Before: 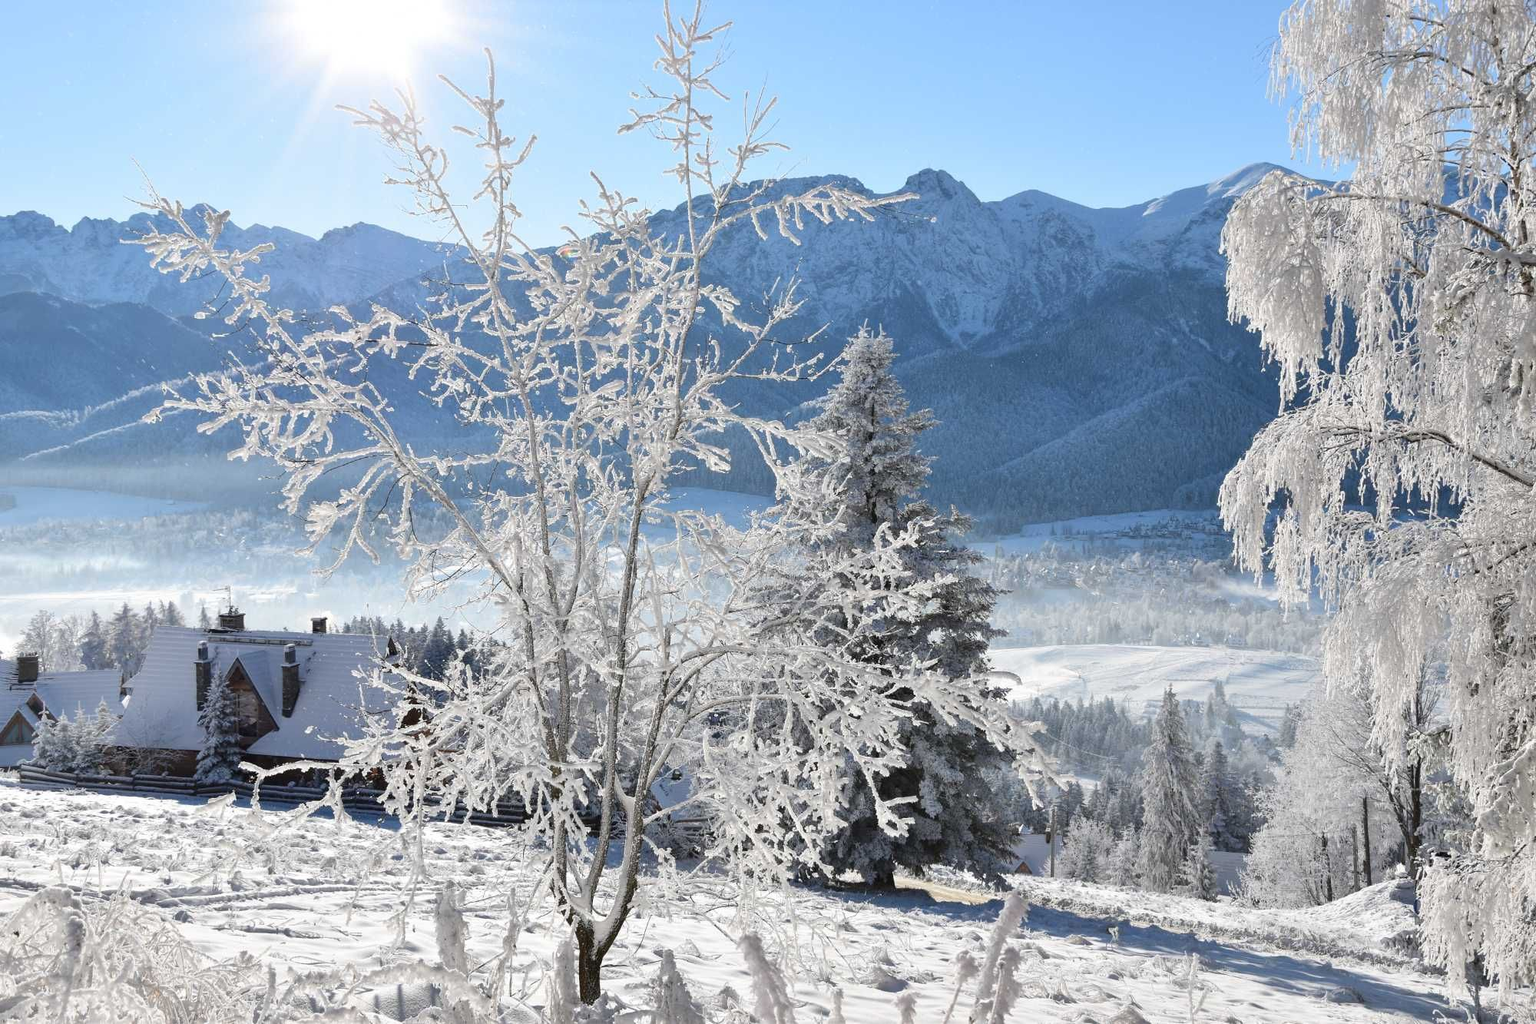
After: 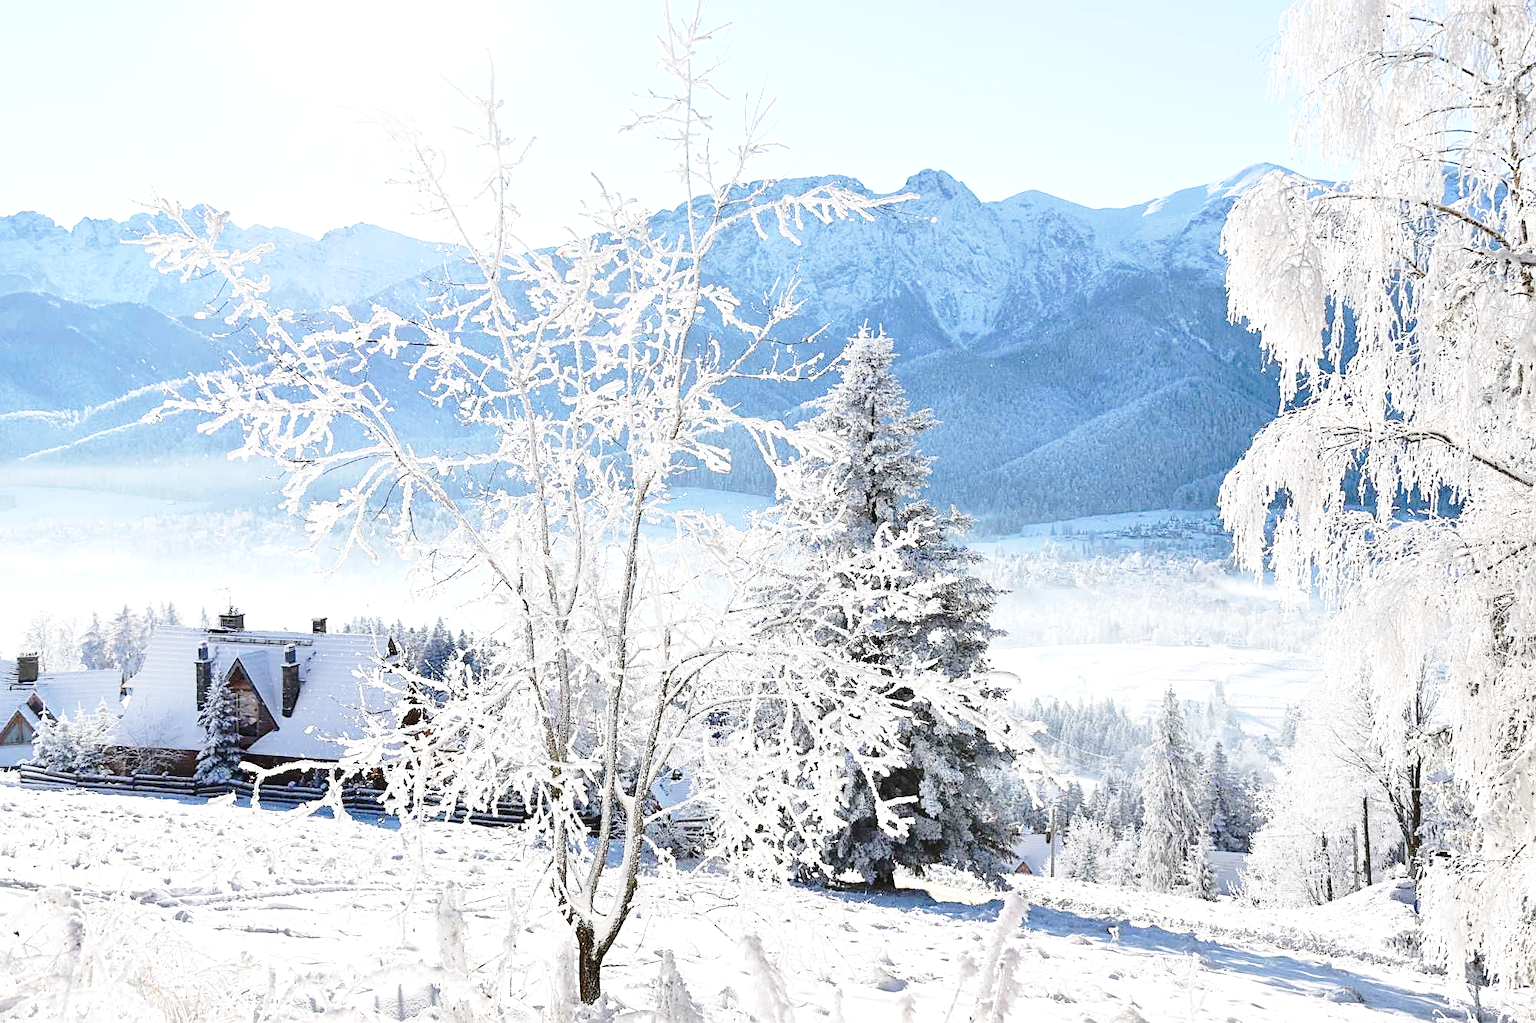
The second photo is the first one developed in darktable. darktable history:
base curve: curves: ch0 [(0, 0) (0.028, 0.03) (0.121, 0.232) (0.46, 0.748) (0.859, 0.968) (1, 1)], preserve colors none
sharpen: on, module defaults
exposure: black level correction 0, exposure 0.598 EV, compensate highlight preservation false
